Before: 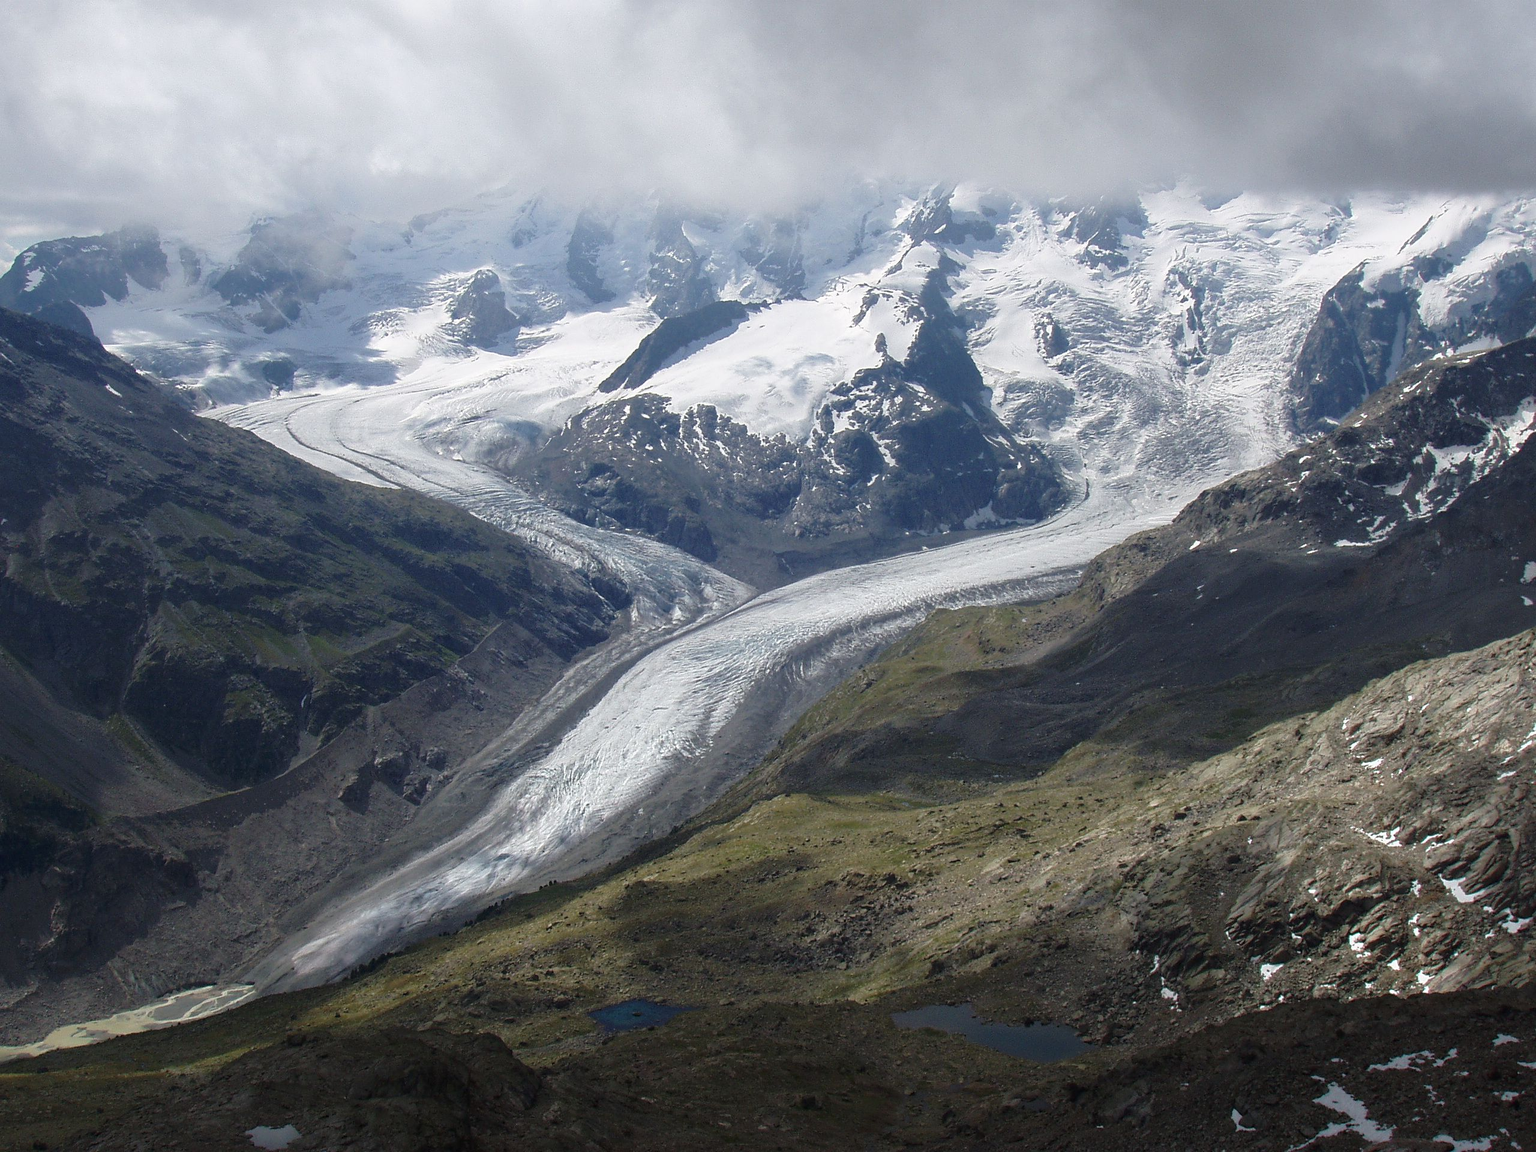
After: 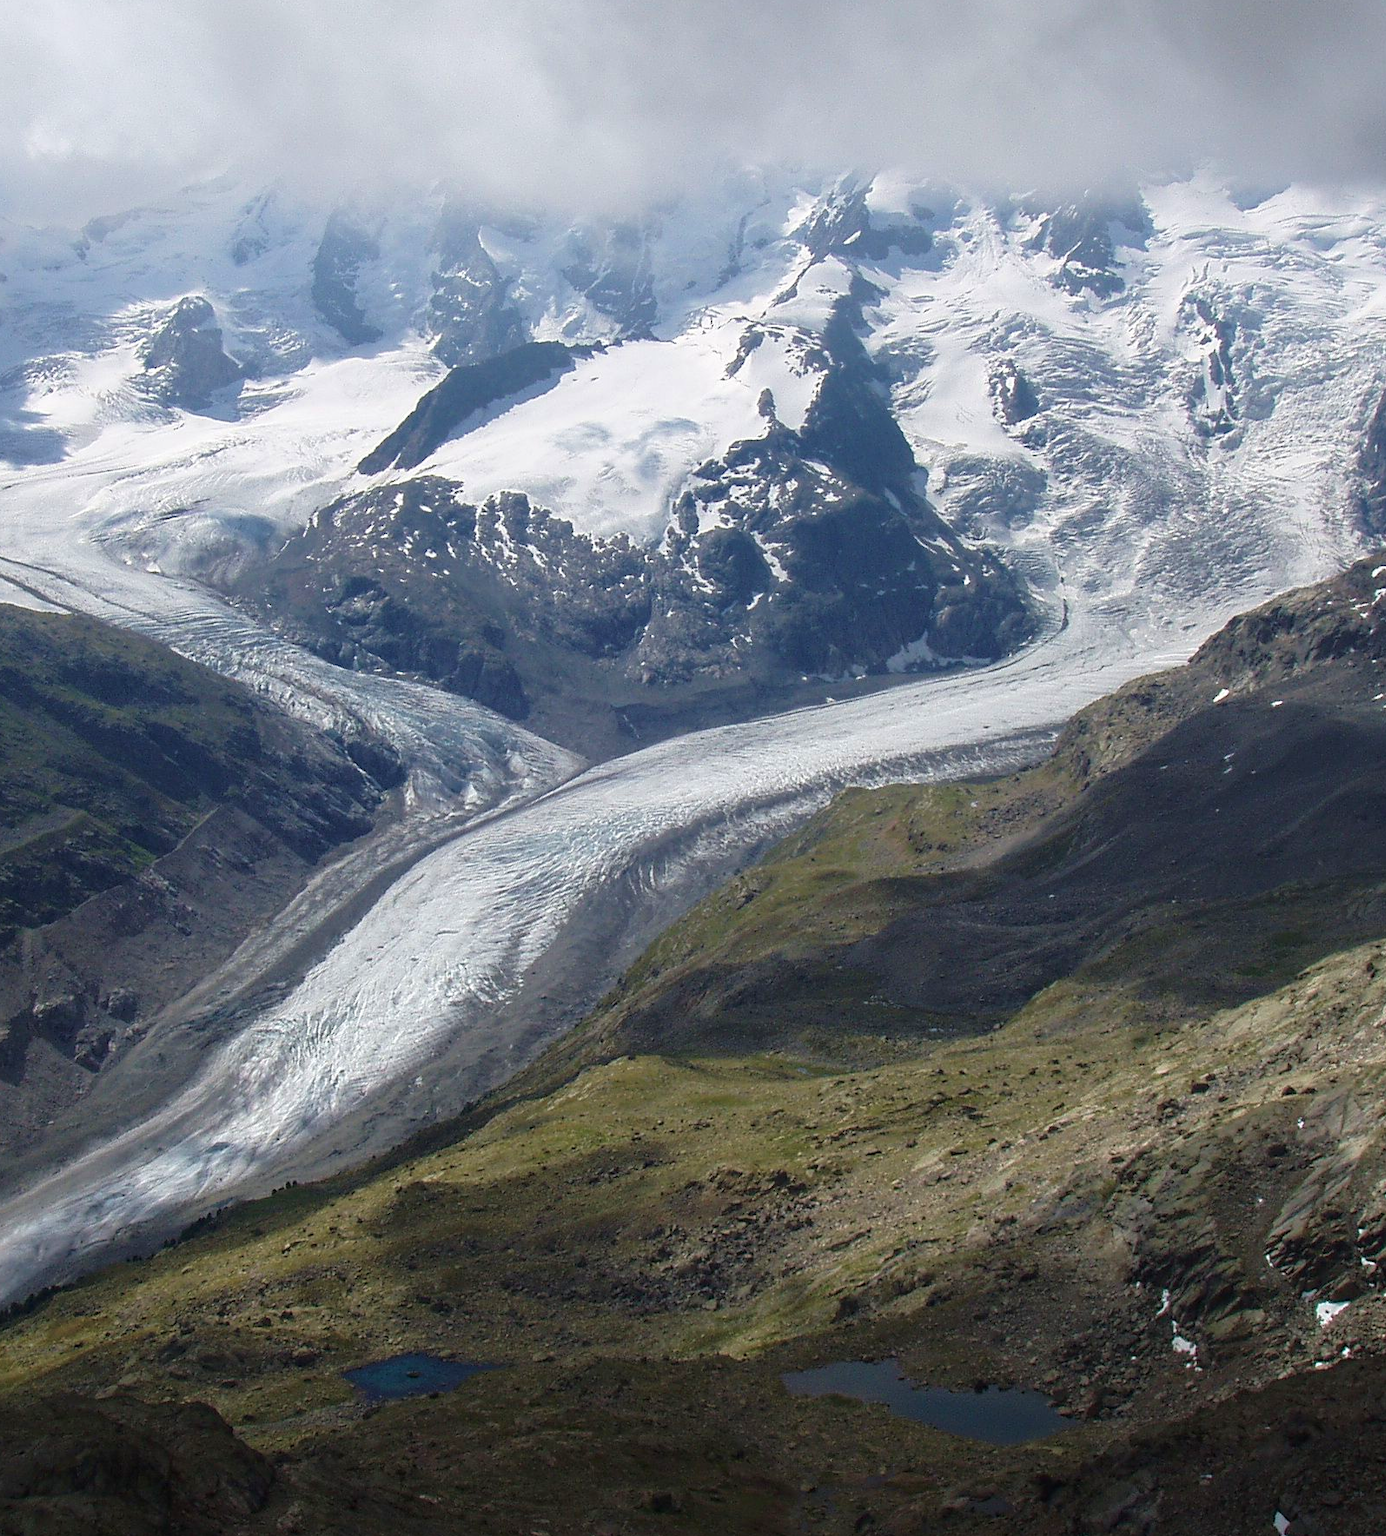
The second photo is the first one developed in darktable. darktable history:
velvia: on, module defaults
crop and rotate: left 22.918%, top 5.629%, right 14.711%, bottom 2.247%
